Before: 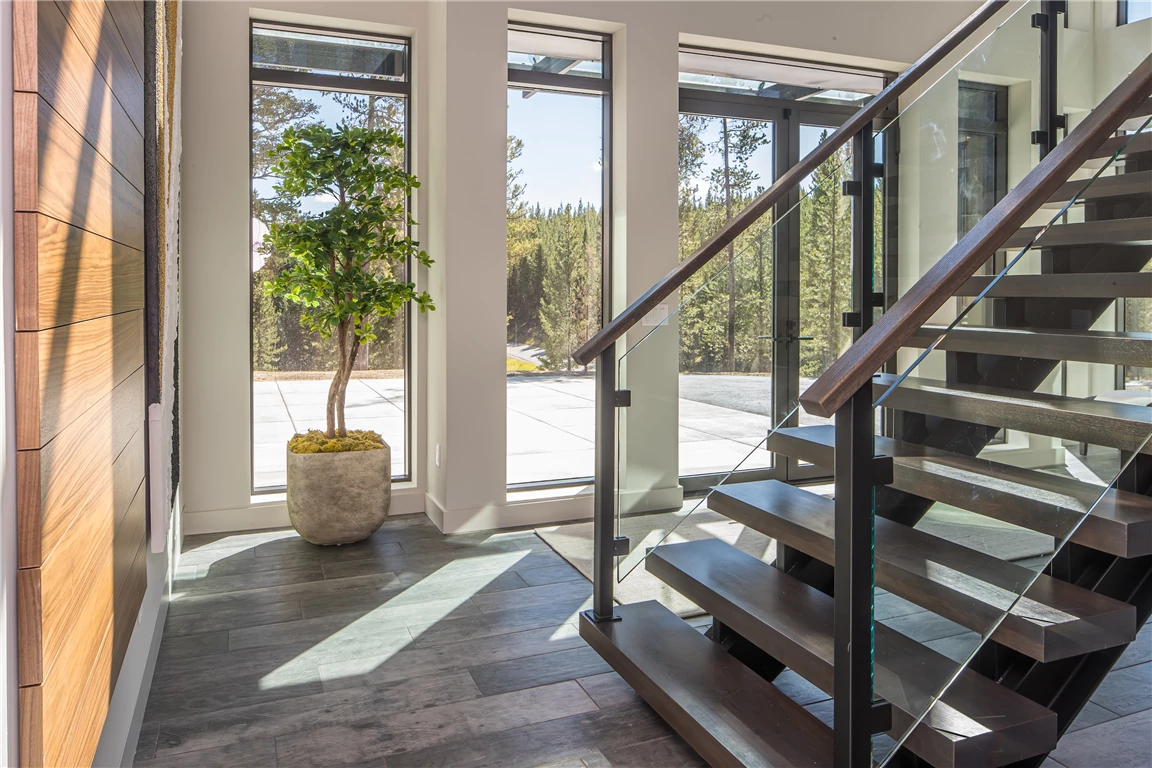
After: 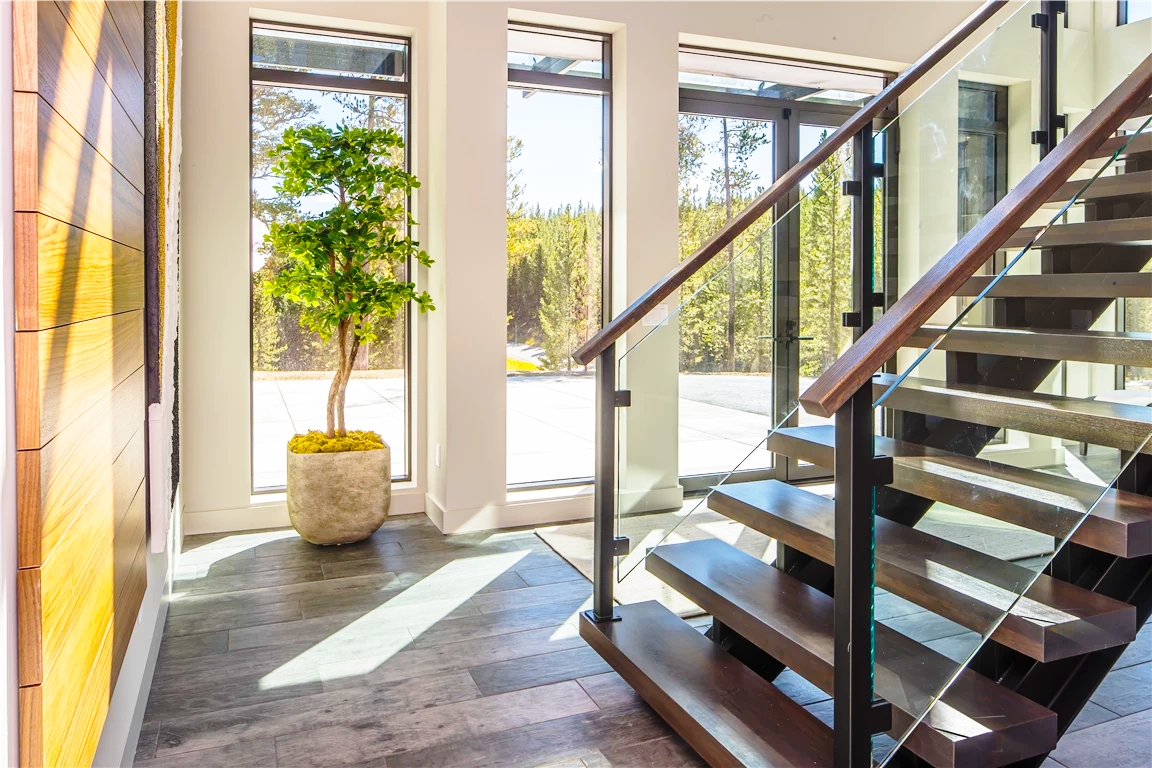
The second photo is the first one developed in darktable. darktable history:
base curve: curves: ch0 [(0, 0) (0.028, 0.03) (0.121, 0.232) (0.46, 0.748) (0.859, 0.968) (1, 1)], preserve colors none
color balance rgb: linear chroma grading › global chroma 15%, perceptual saturation grading › global saturation 30%
